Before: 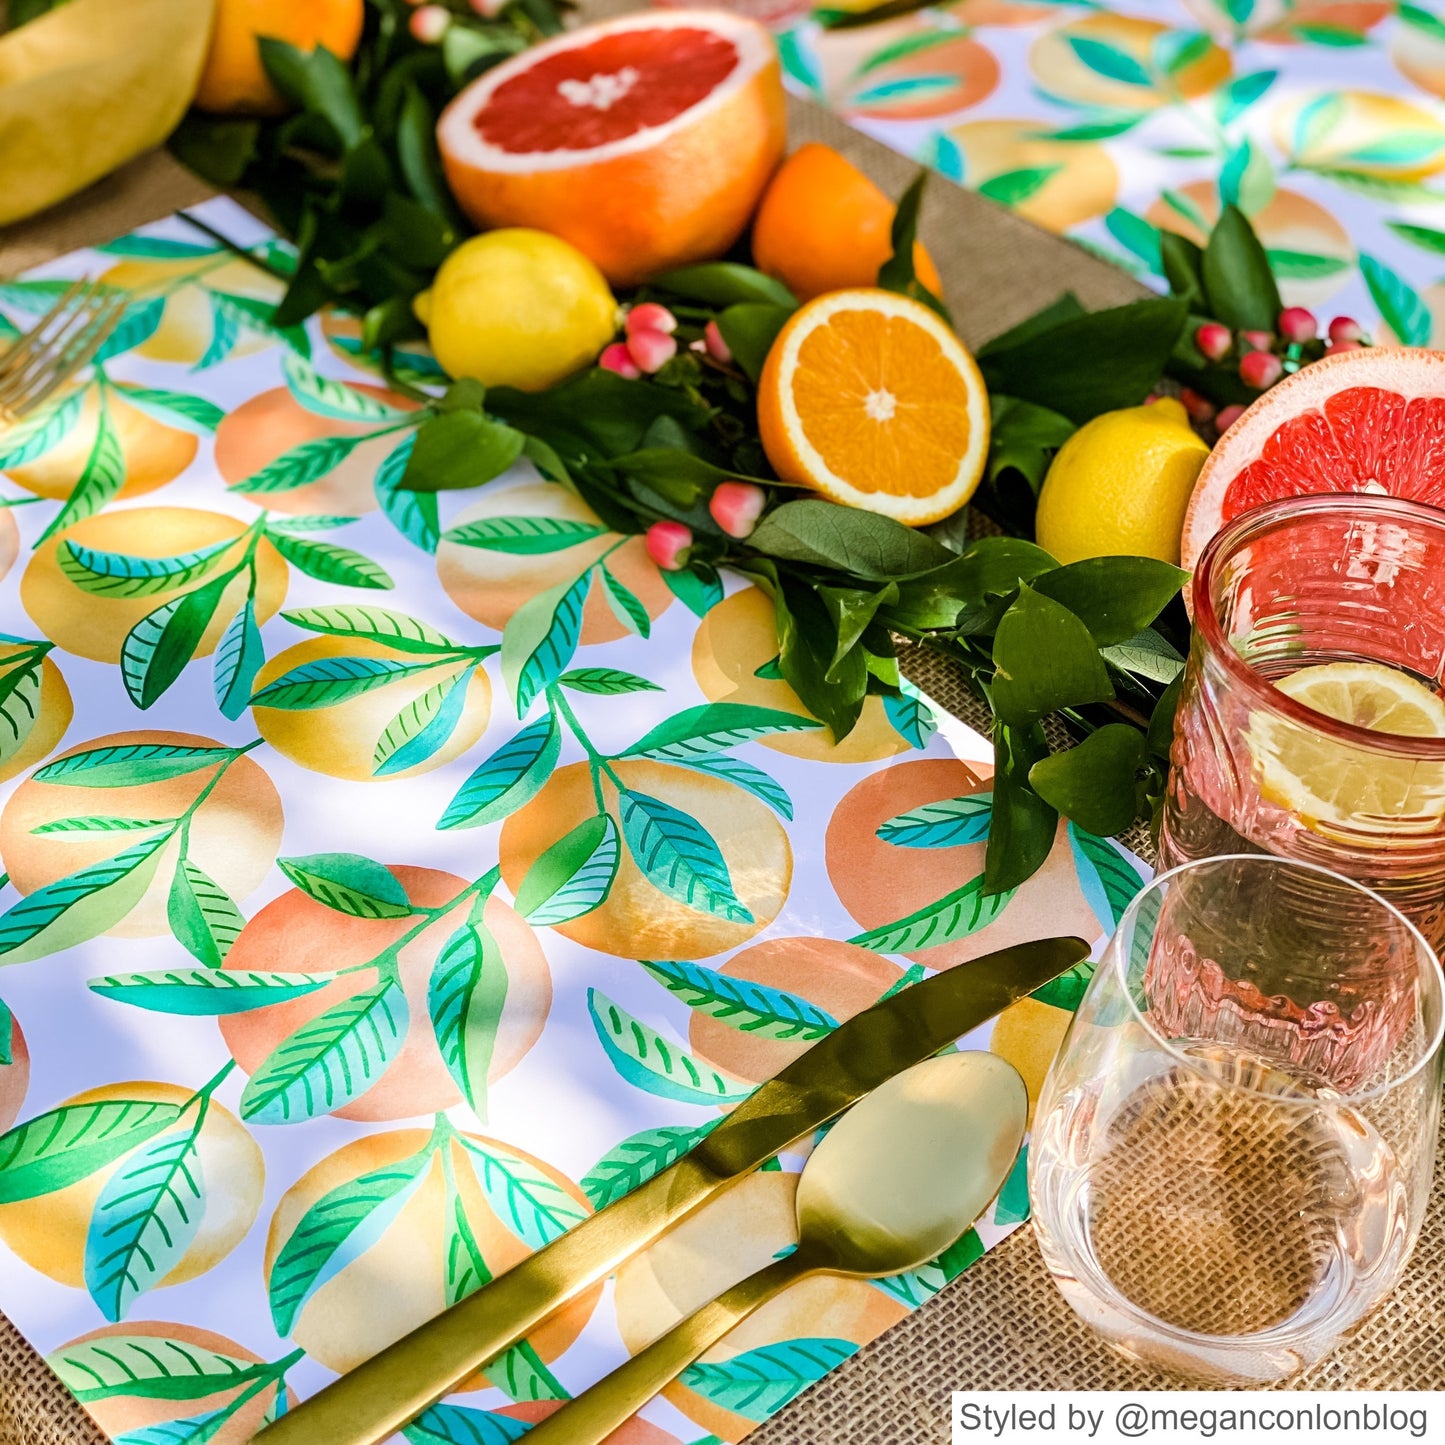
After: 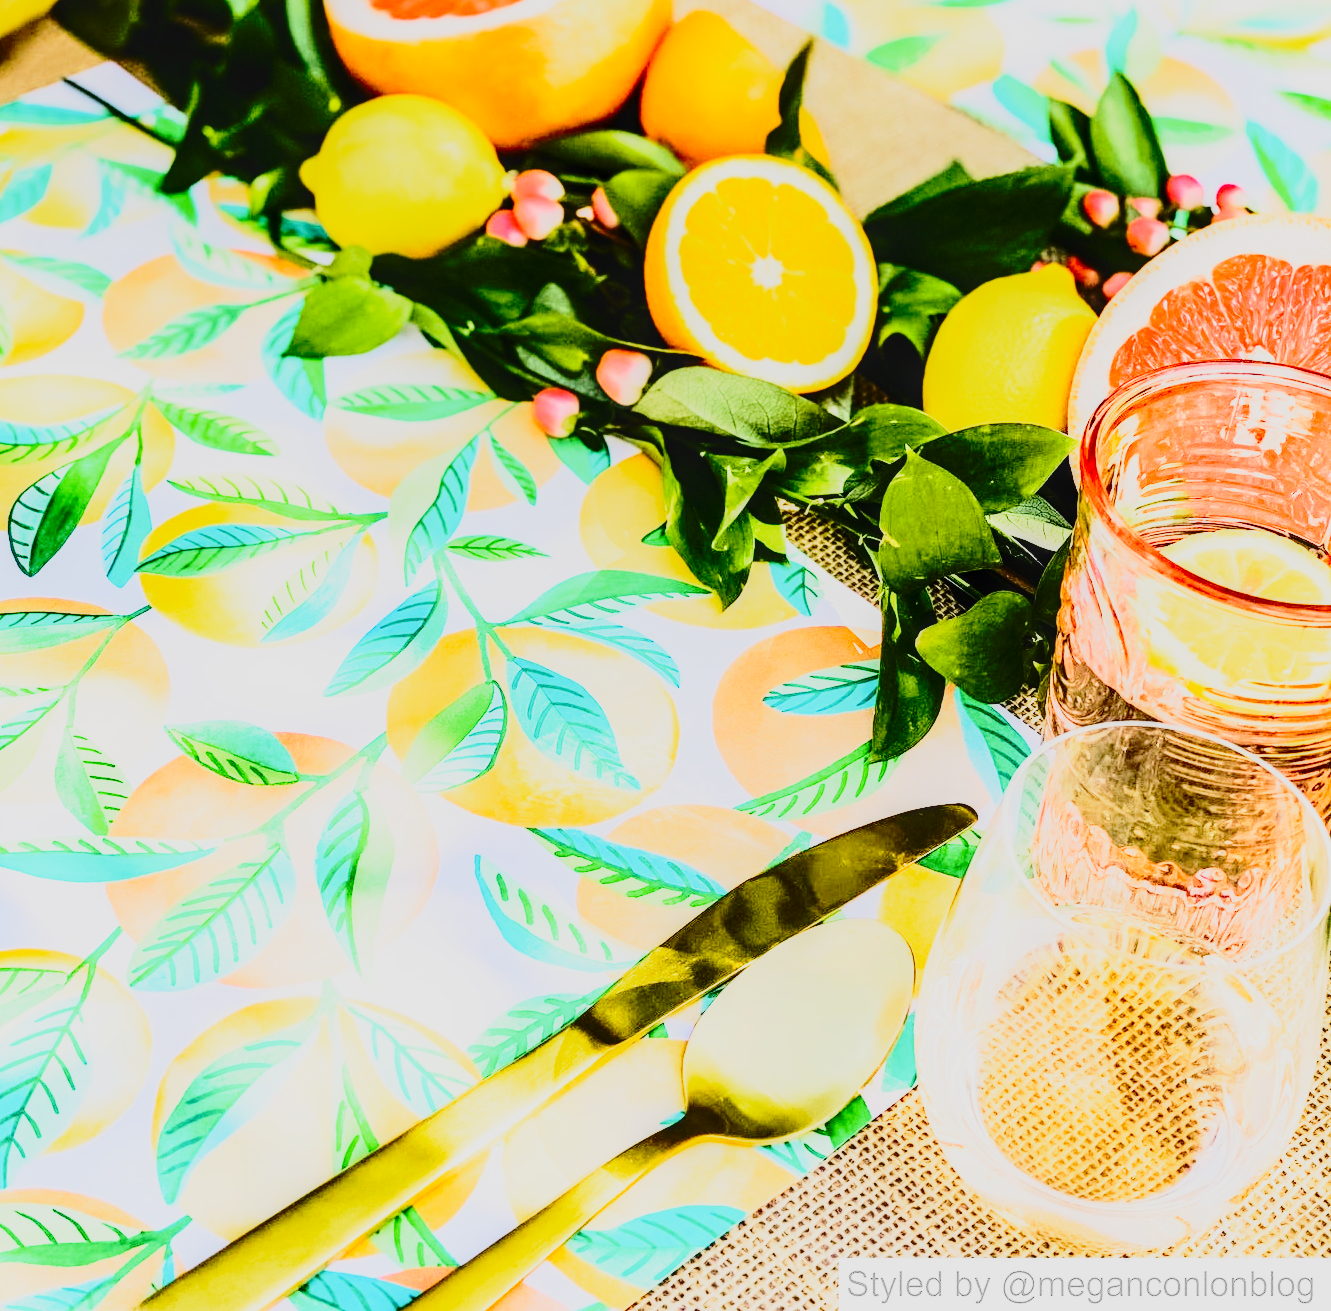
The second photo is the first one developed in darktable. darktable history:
crop and rotate: left 7.858%, top 9.263%
exposure: exposure 0.129 EV, compensate exposure bias true, compensate highlight preservation false
tone equalizer: -7 EV 0.152 EV, -6 EV 0.589 EV, -5 EV 1.15 EV, -4 EV 1.29 EV, -3 EV 1.15 EV, -2 EV 0.6 EV, -1 EV 0.148 EV, edges refinement/feathering 500, mask exposure compensation -1.57 EV, preserve details no
local contrast: on, module defaults
base curve: curves: ch0 [(0, 0) (0.036, 0.037) (0.121, 0.228) (0.46, 0.76) (0.859, 0.983) (1, 1)], preserve colors none
shadows and highlights: radius 121.73, shadows 21.67, white point adjustment -9.64, highlights -13.53, soften with gaussian
contrast brightness saturation: contrast 0.277
